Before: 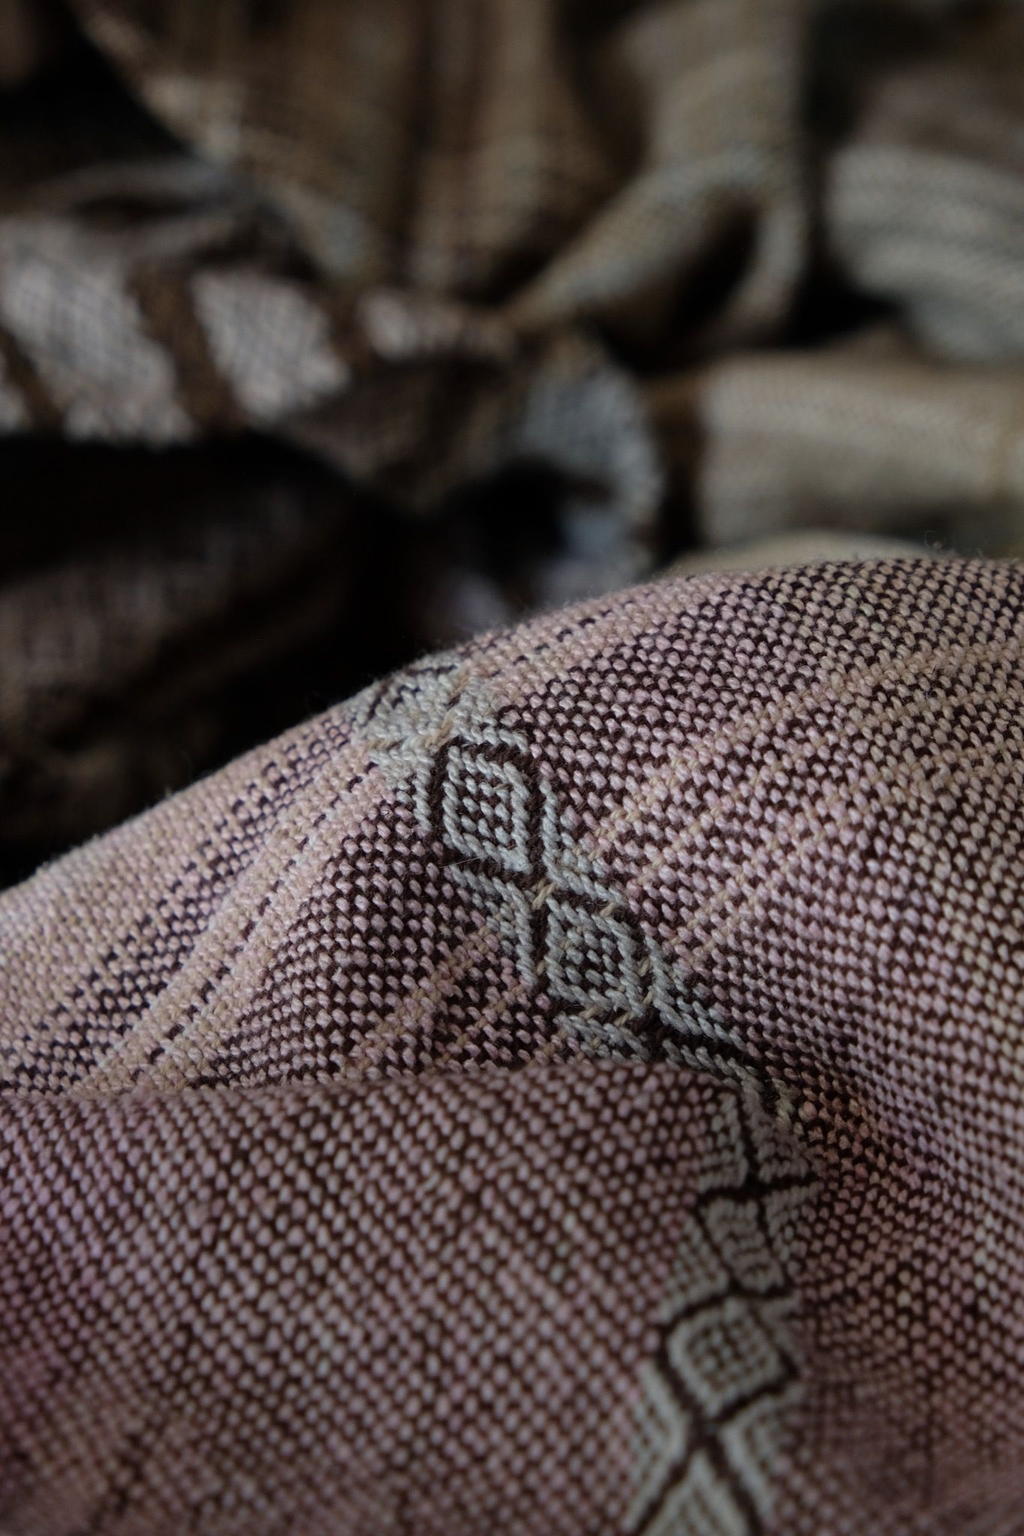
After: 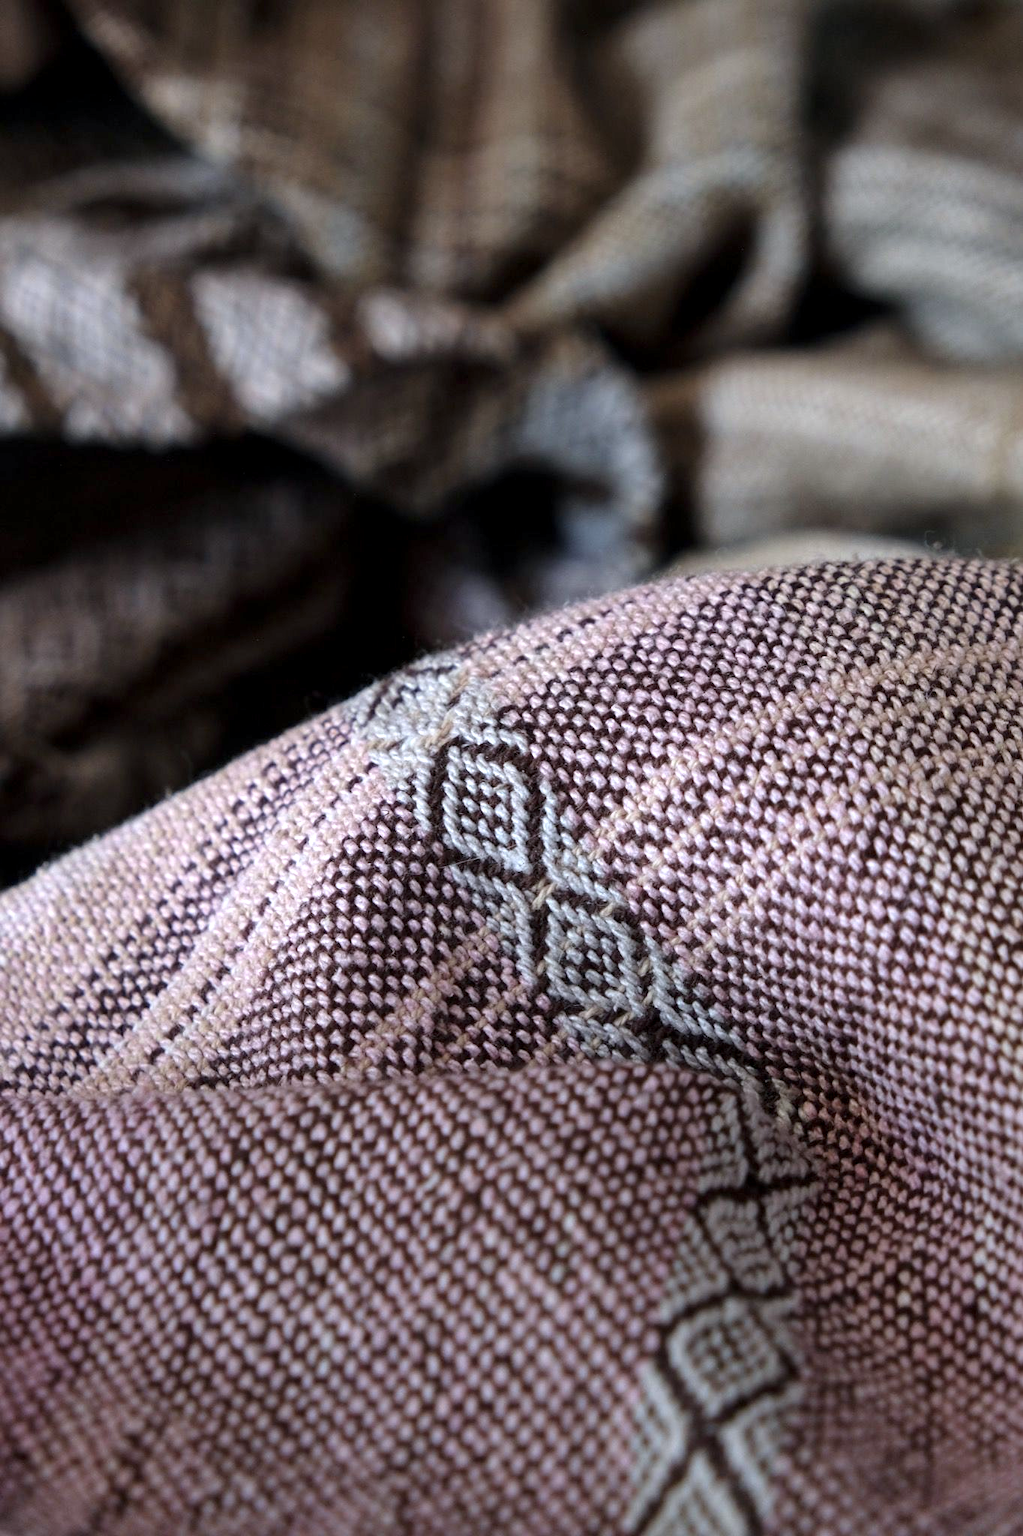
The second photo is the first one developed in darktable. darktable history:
color calibration: illuminant as shot in camera, x 0.358, y 0.373, temperature 4628.91 K
local contrast: highlights 107%, shadows 103%, detail 120%, midtone range 0.2
exposure: black level correction 0, exposure 0.892 EV, compensate highlight preservation false
